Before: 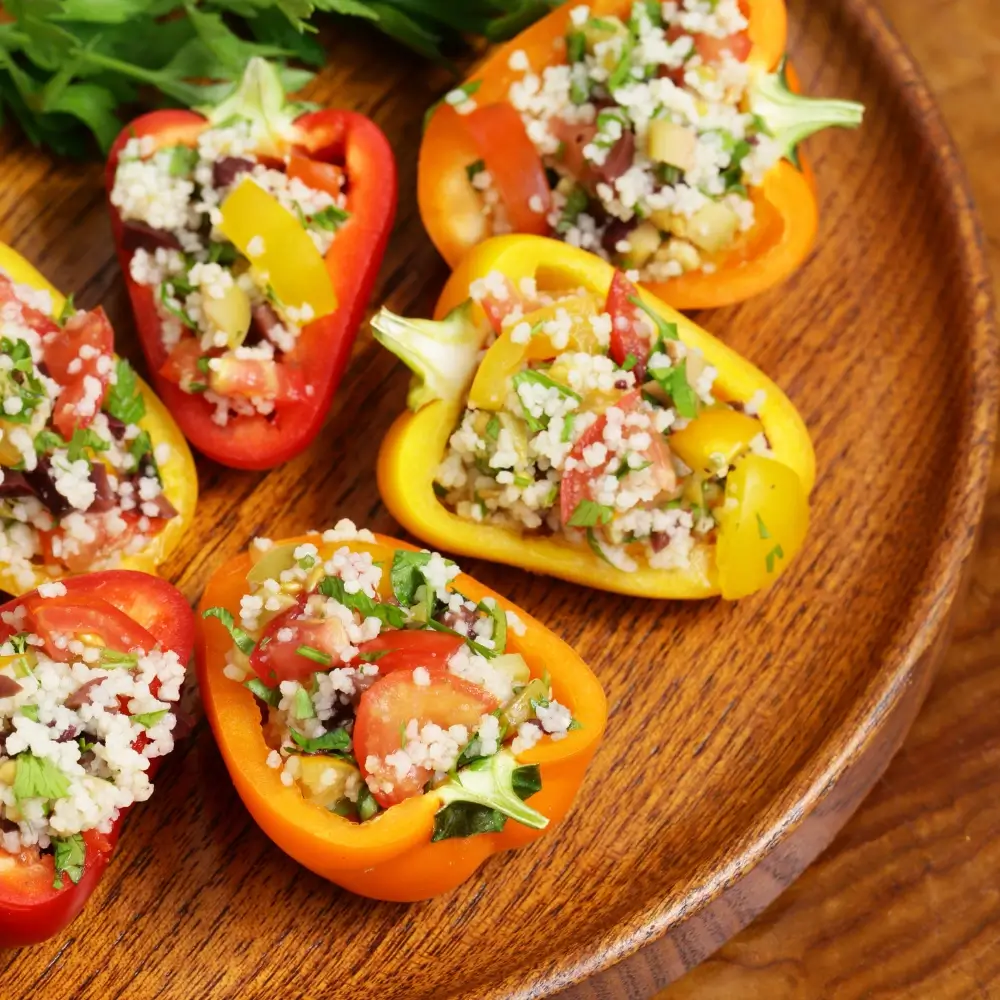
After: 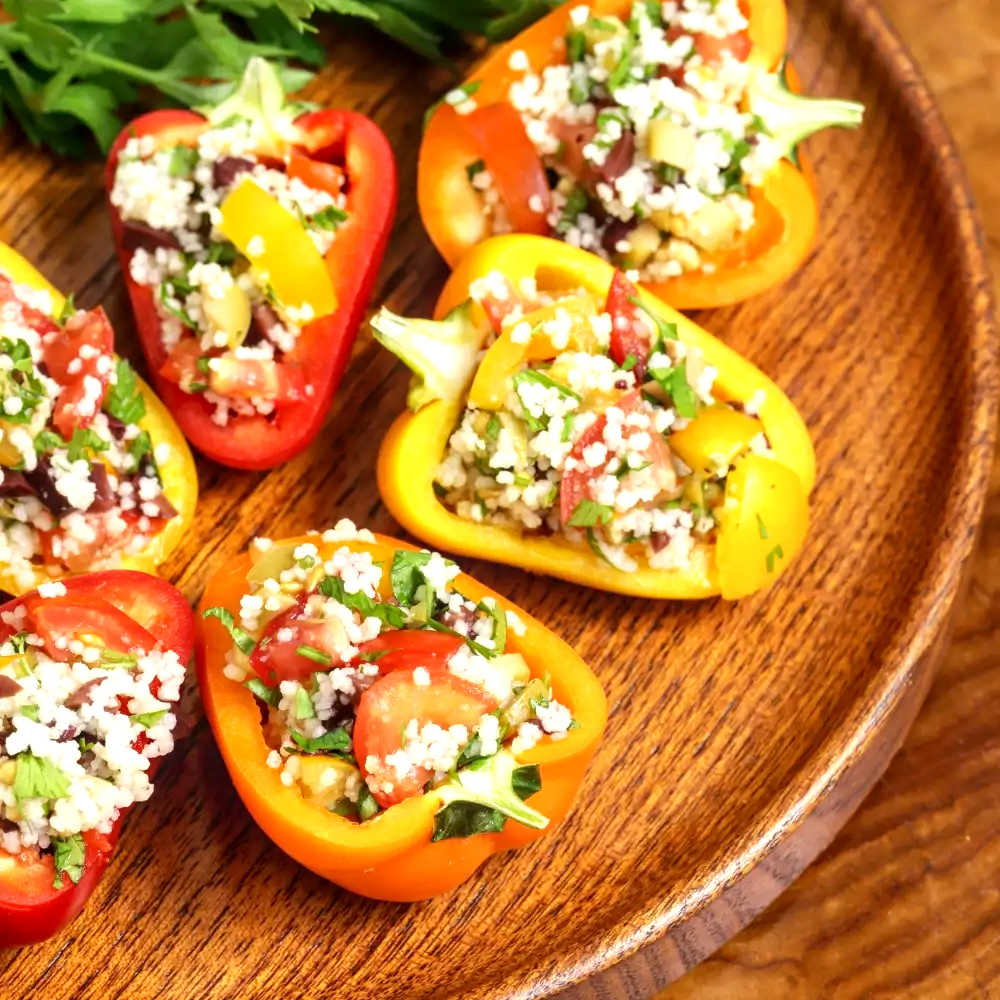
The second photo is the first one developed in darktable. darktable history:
local contrast: on, module defaults
exposure: black level correction 0.001, exposure 0.499 EV, compensate highlight preservation false
